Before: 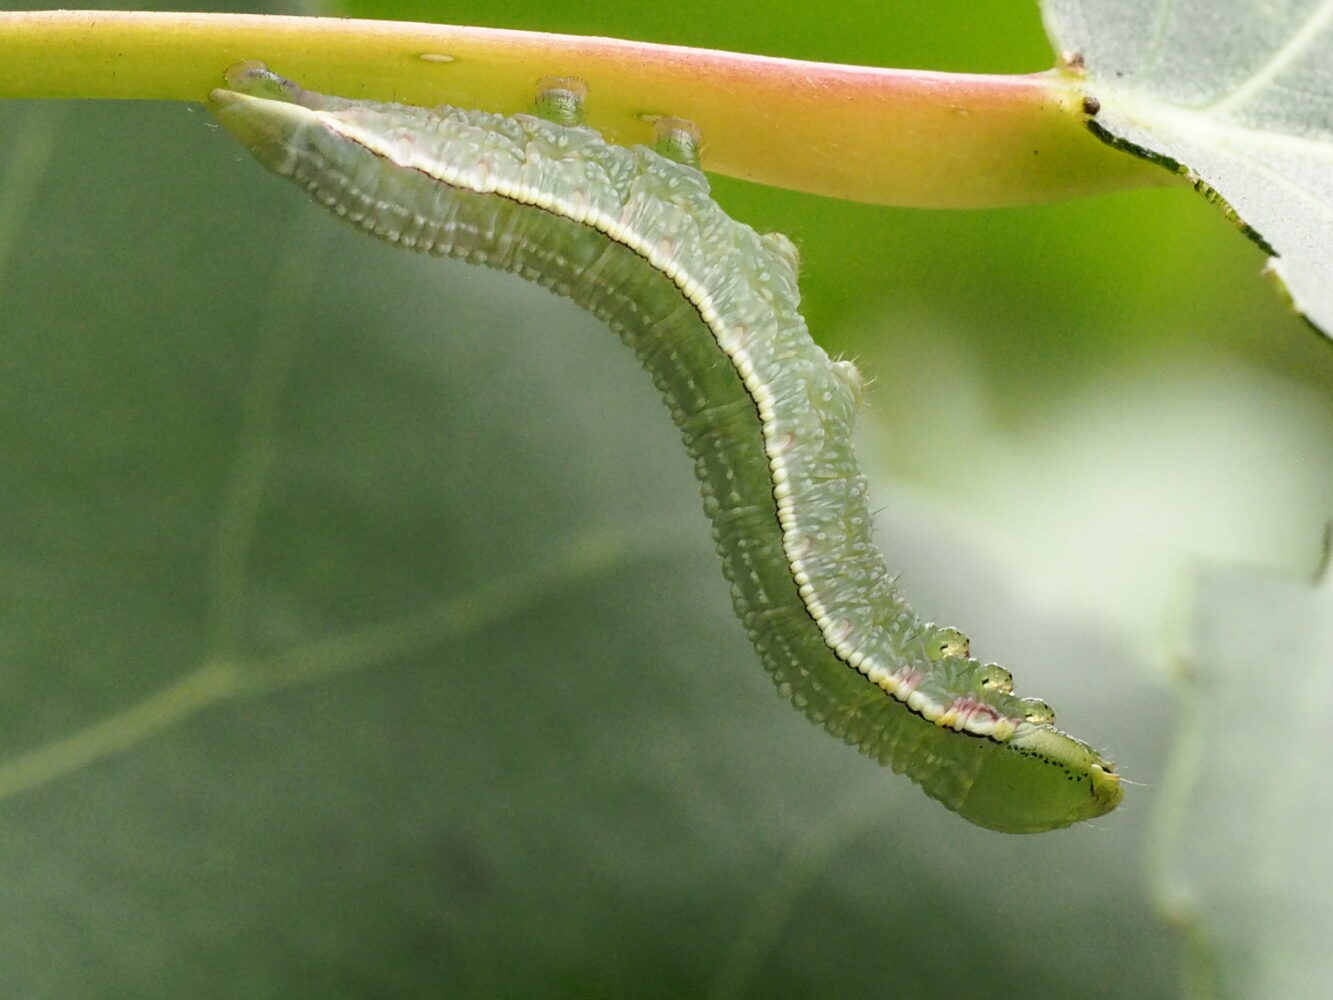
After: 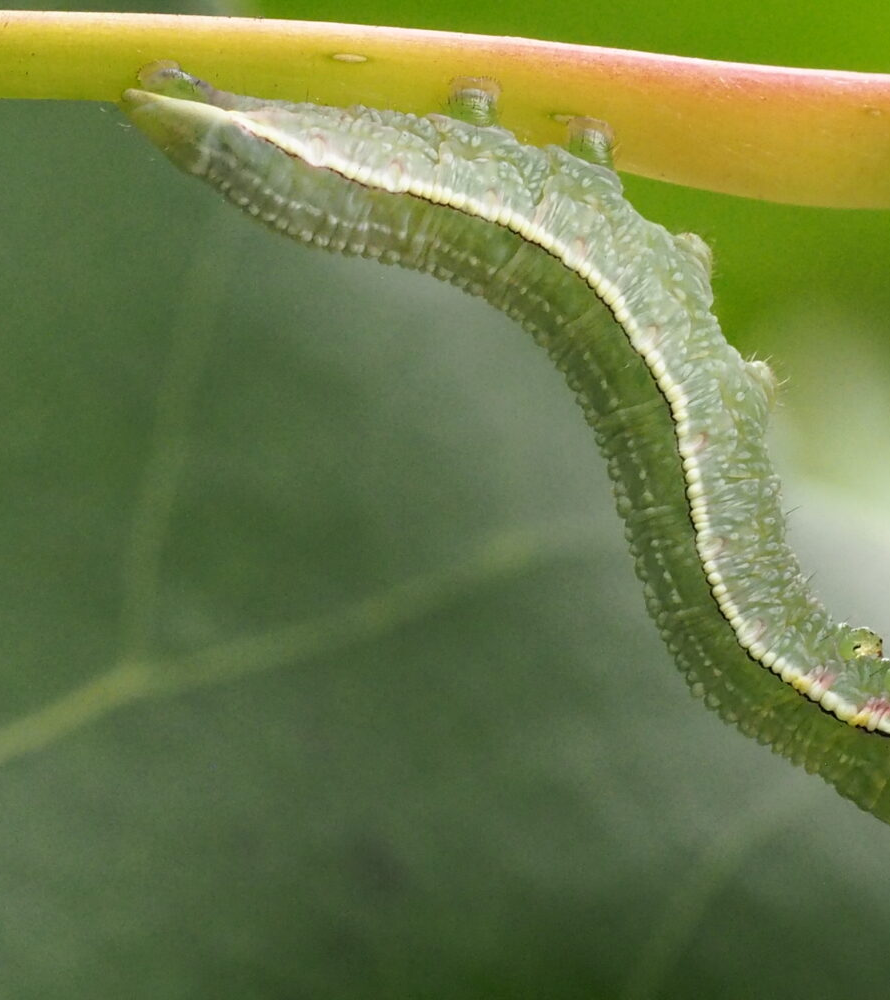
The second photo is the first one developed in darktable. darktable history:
crop and rotate: left 6.581%, right 26.627%
